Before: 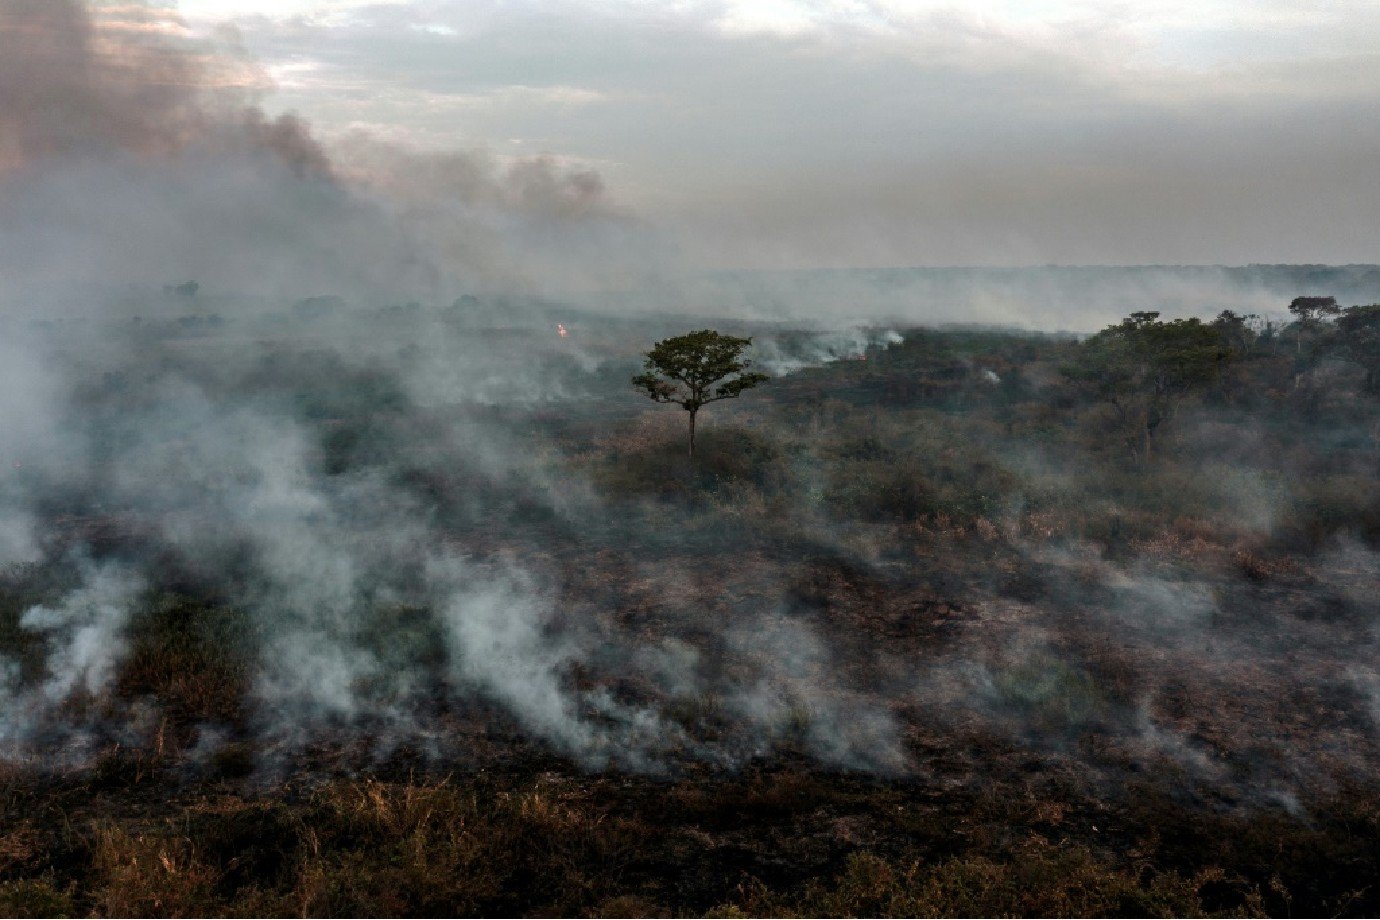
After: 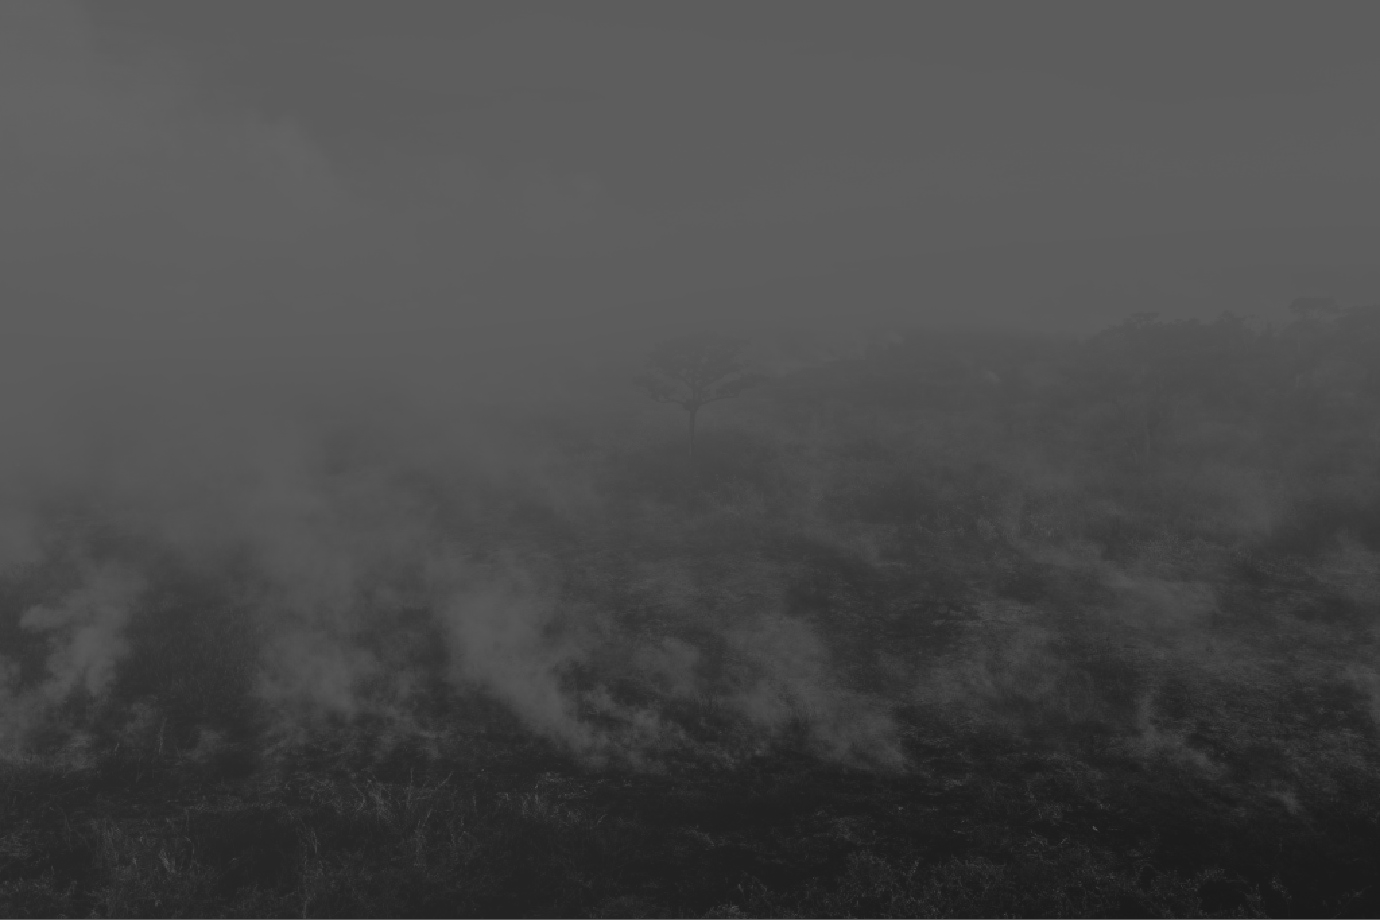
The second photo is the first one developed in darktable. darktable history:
monochrome: on, module defaults
local contrast: highlights 100%, shadows 100%, detail 120%, midtone range 0.2
bloom: size 70%, threshold 25%, strength 70%
base curve: curves: ch0 [(0, 0) (0.026, 0.03) (0.109, 0.232) (0.351, 0.748) (0.669, 0.968) (1, 1)], preserve colors none
colorize: hue 90°, saturation 19%, lightness 1.59%, version 1
color zones: curves: ch0 [(0.002, 0.593) (0.143, 0.417) (0.285, 0.541) (0.455, 0.289) (0.608, 0.327) (0.727, 0.283) (0.869, 0.571) (1, 0.603)]; ch1 [(0, 0) (0.143, 0) (0.286, 0) (0.429, 0) (0.571, 0) (0.714, 0) (0.857, 0)]
